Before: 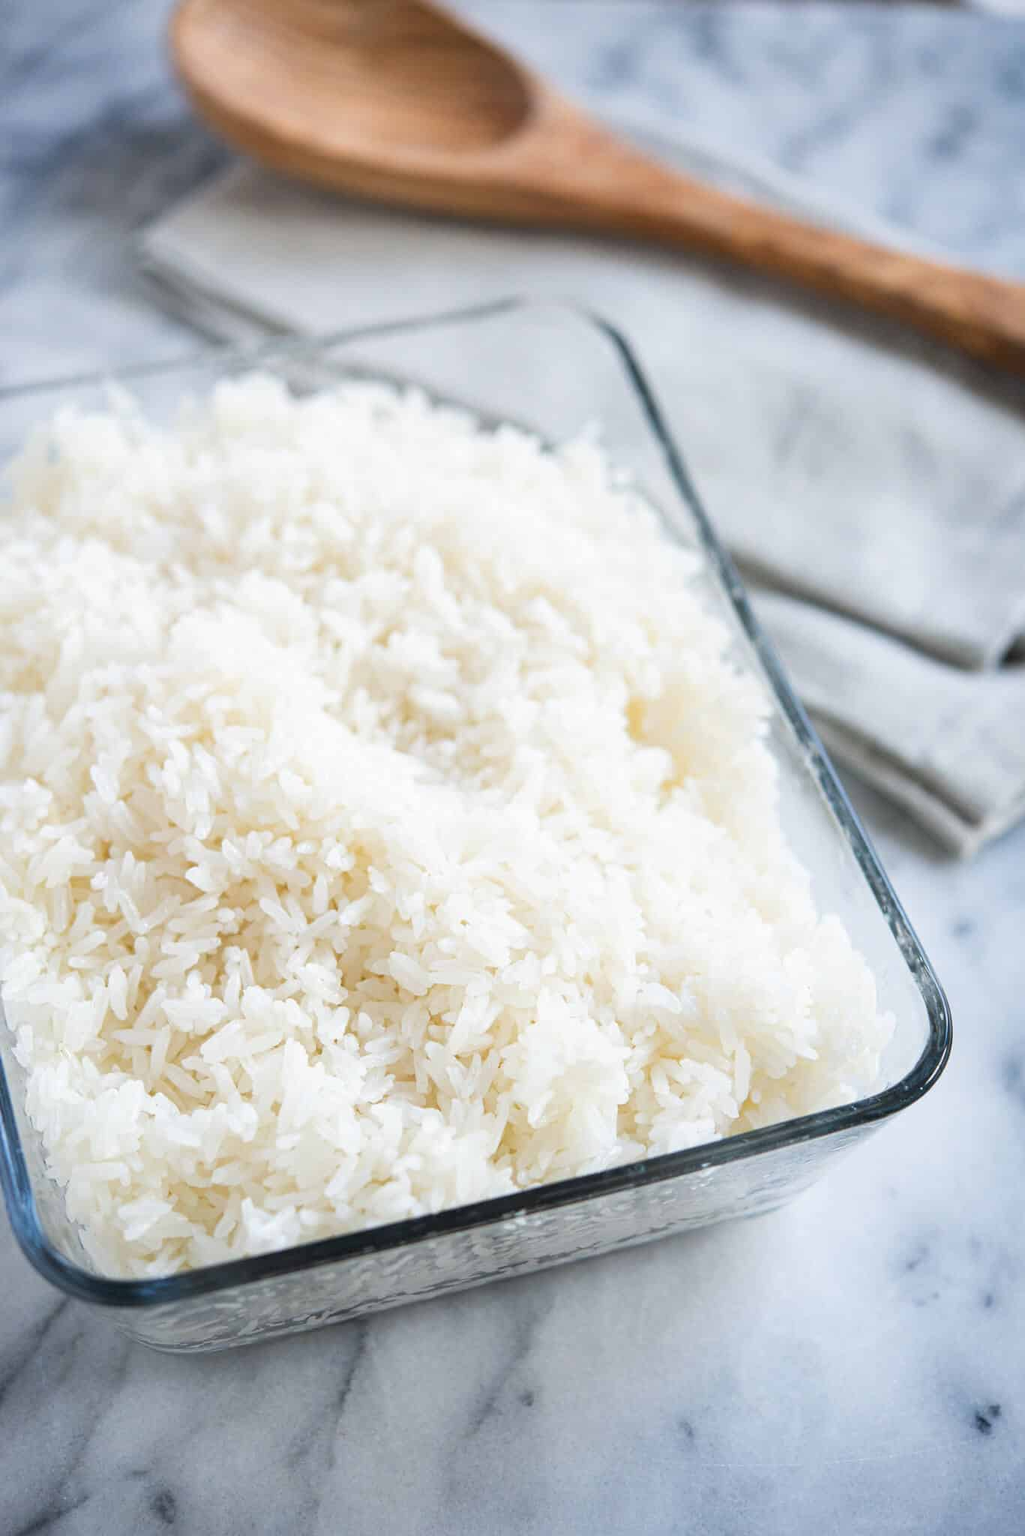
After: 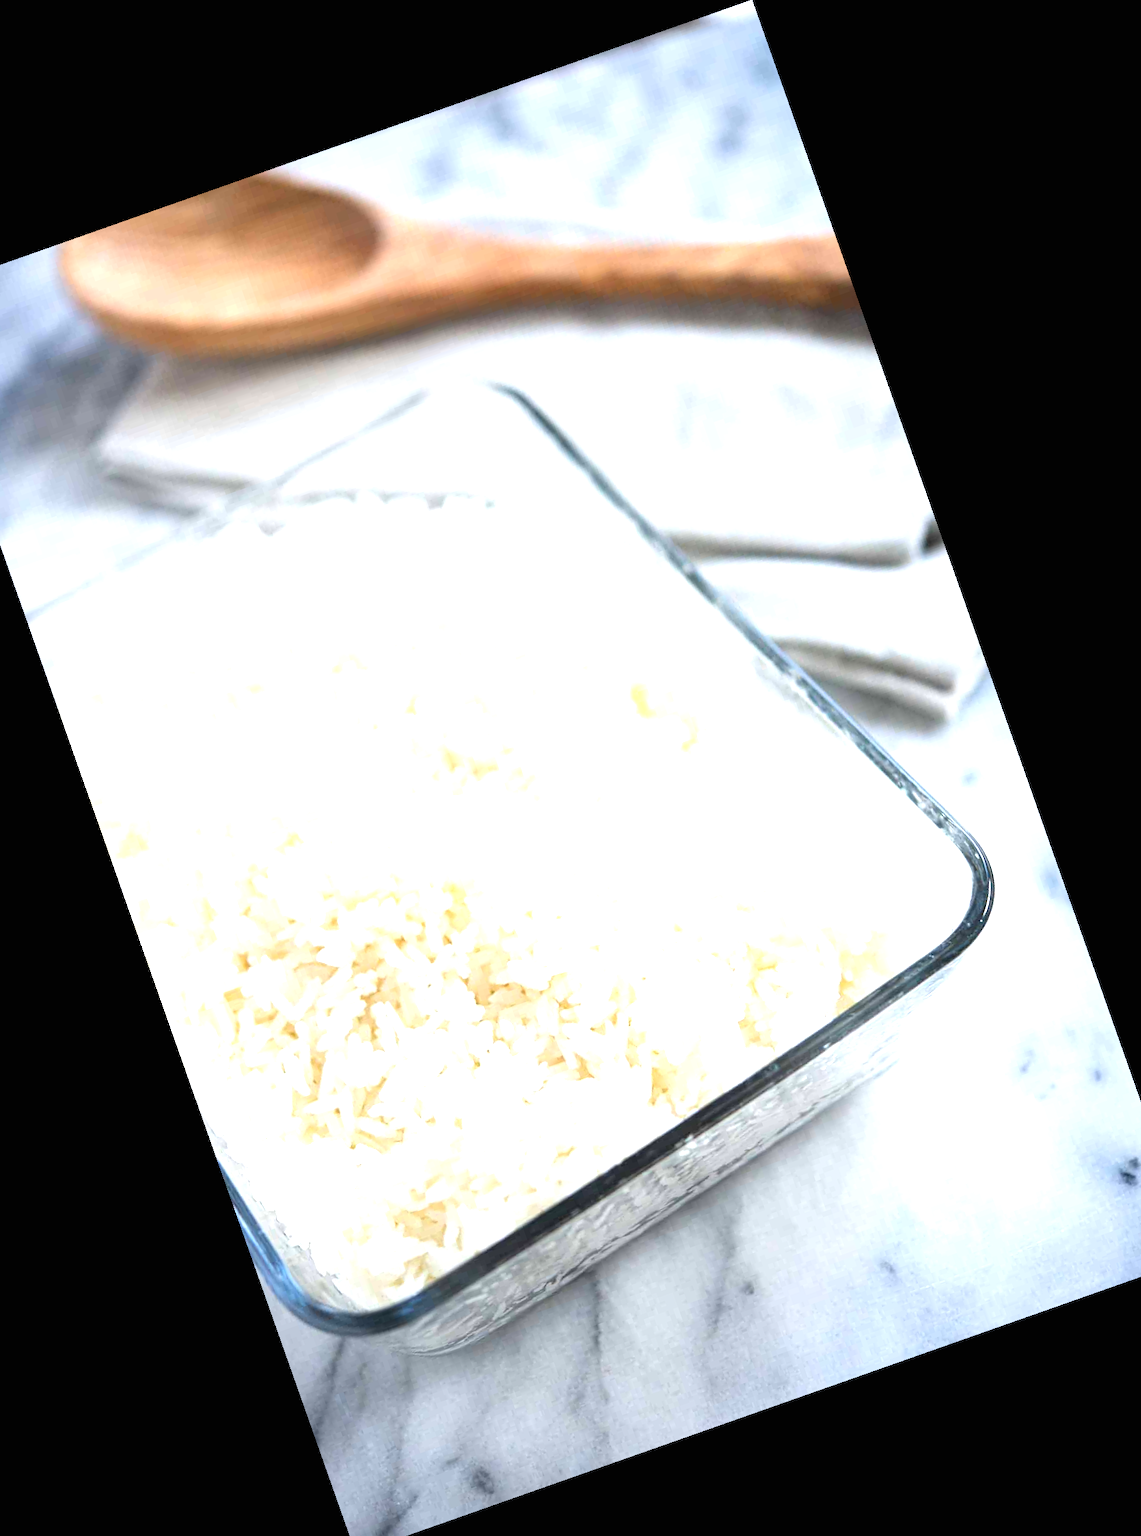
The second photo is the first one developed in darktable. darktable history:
crop and rotate: angle 19.43°, left 6.812%, right 4.125%, bottom 1.087%
exposure: black level correction 0, exposure 0.953 EV, compensate exposure bias true, compensate highlight preservation false
